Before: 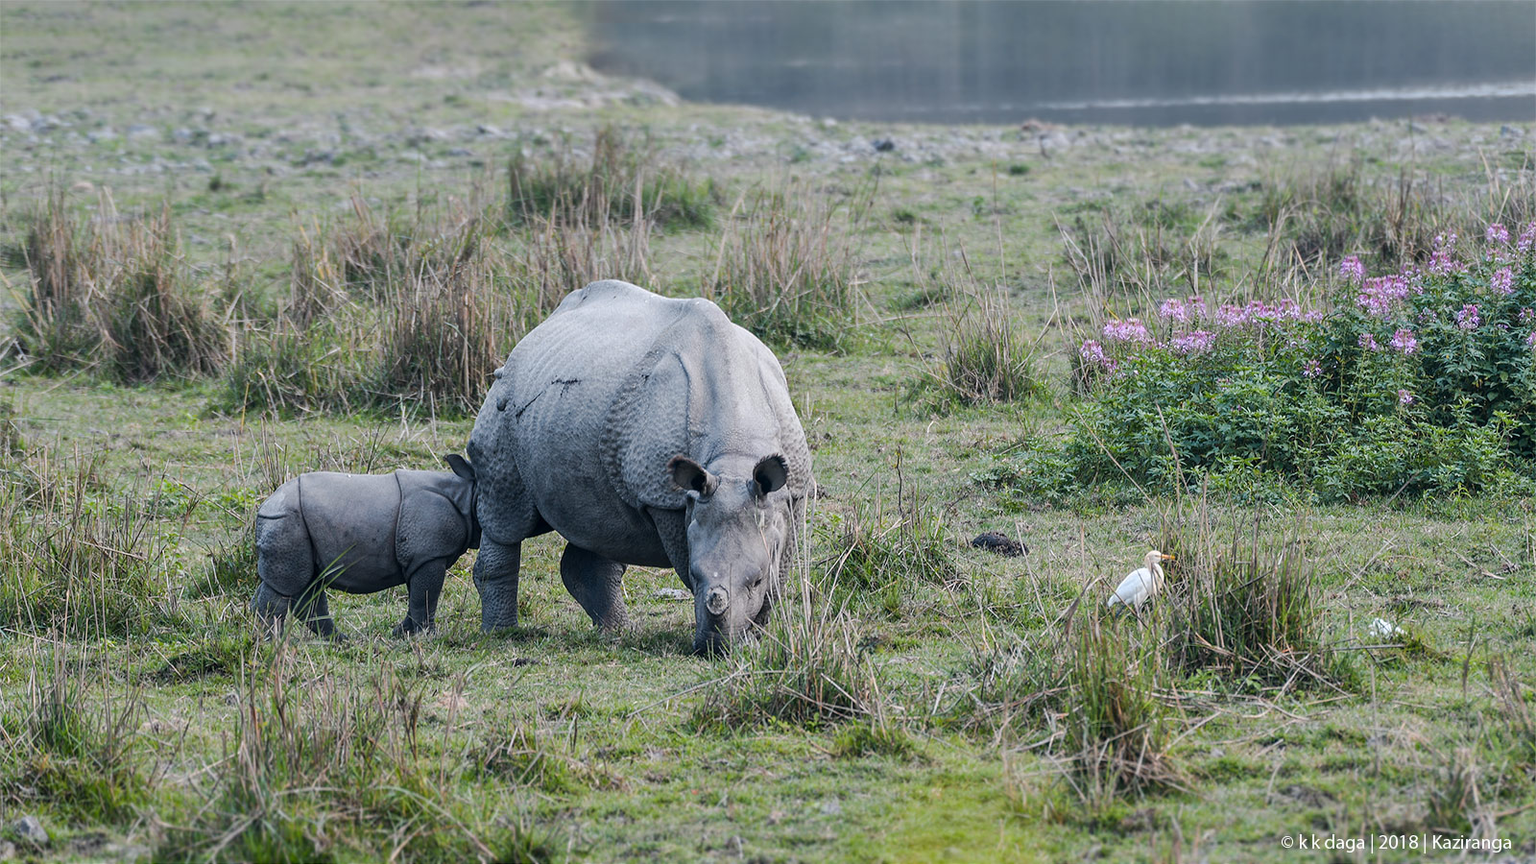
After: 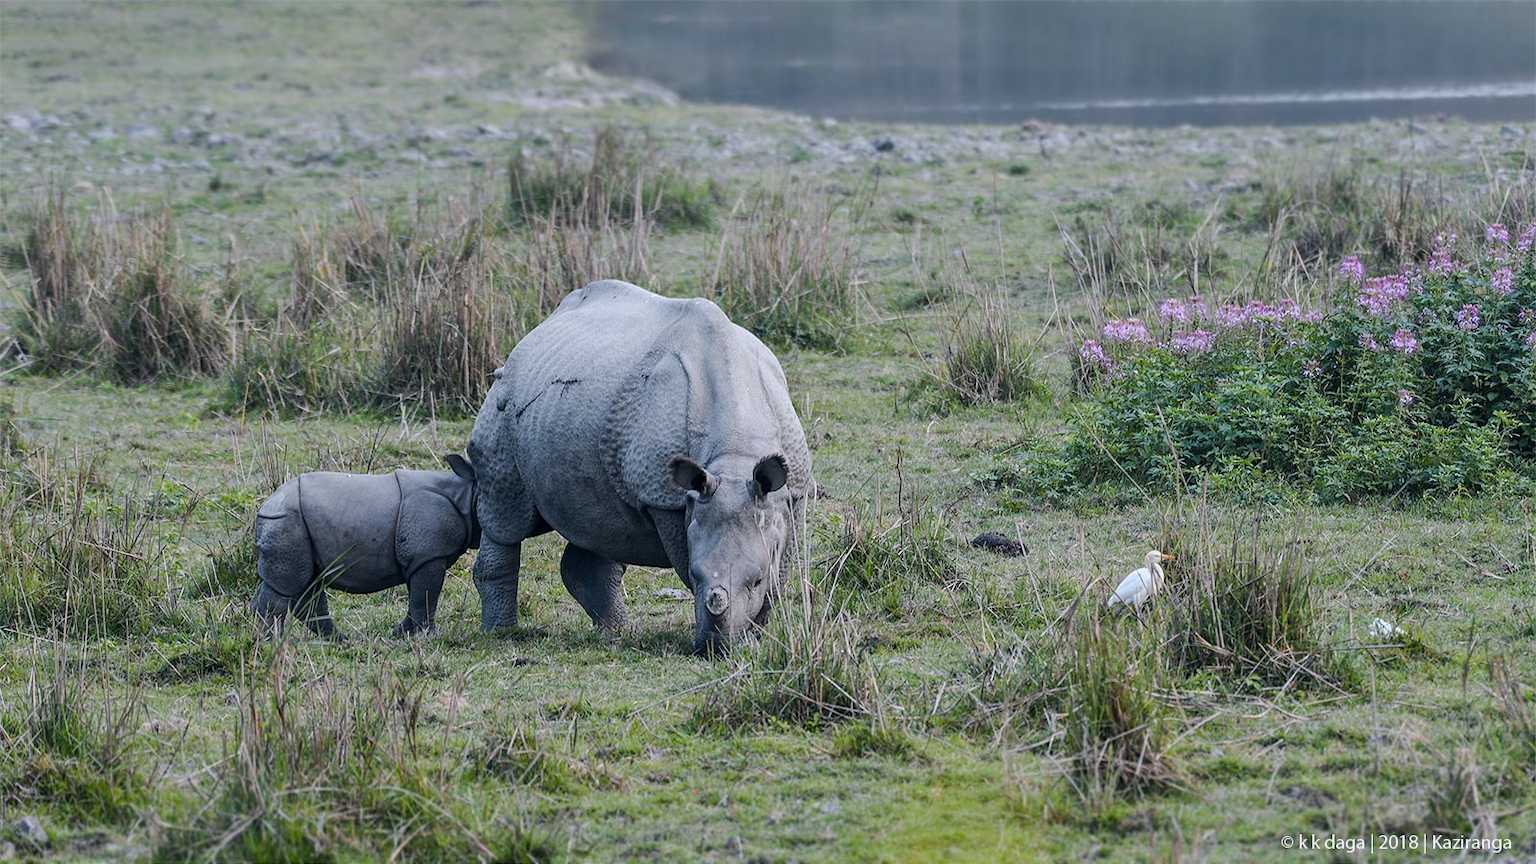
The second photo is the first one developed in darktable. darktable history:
exposure: black level correction 0.001, exposure -0.125 EV, compensate exposure bias true, compensate highlight preservation false
white balance: red 0.98, blue 1.034
